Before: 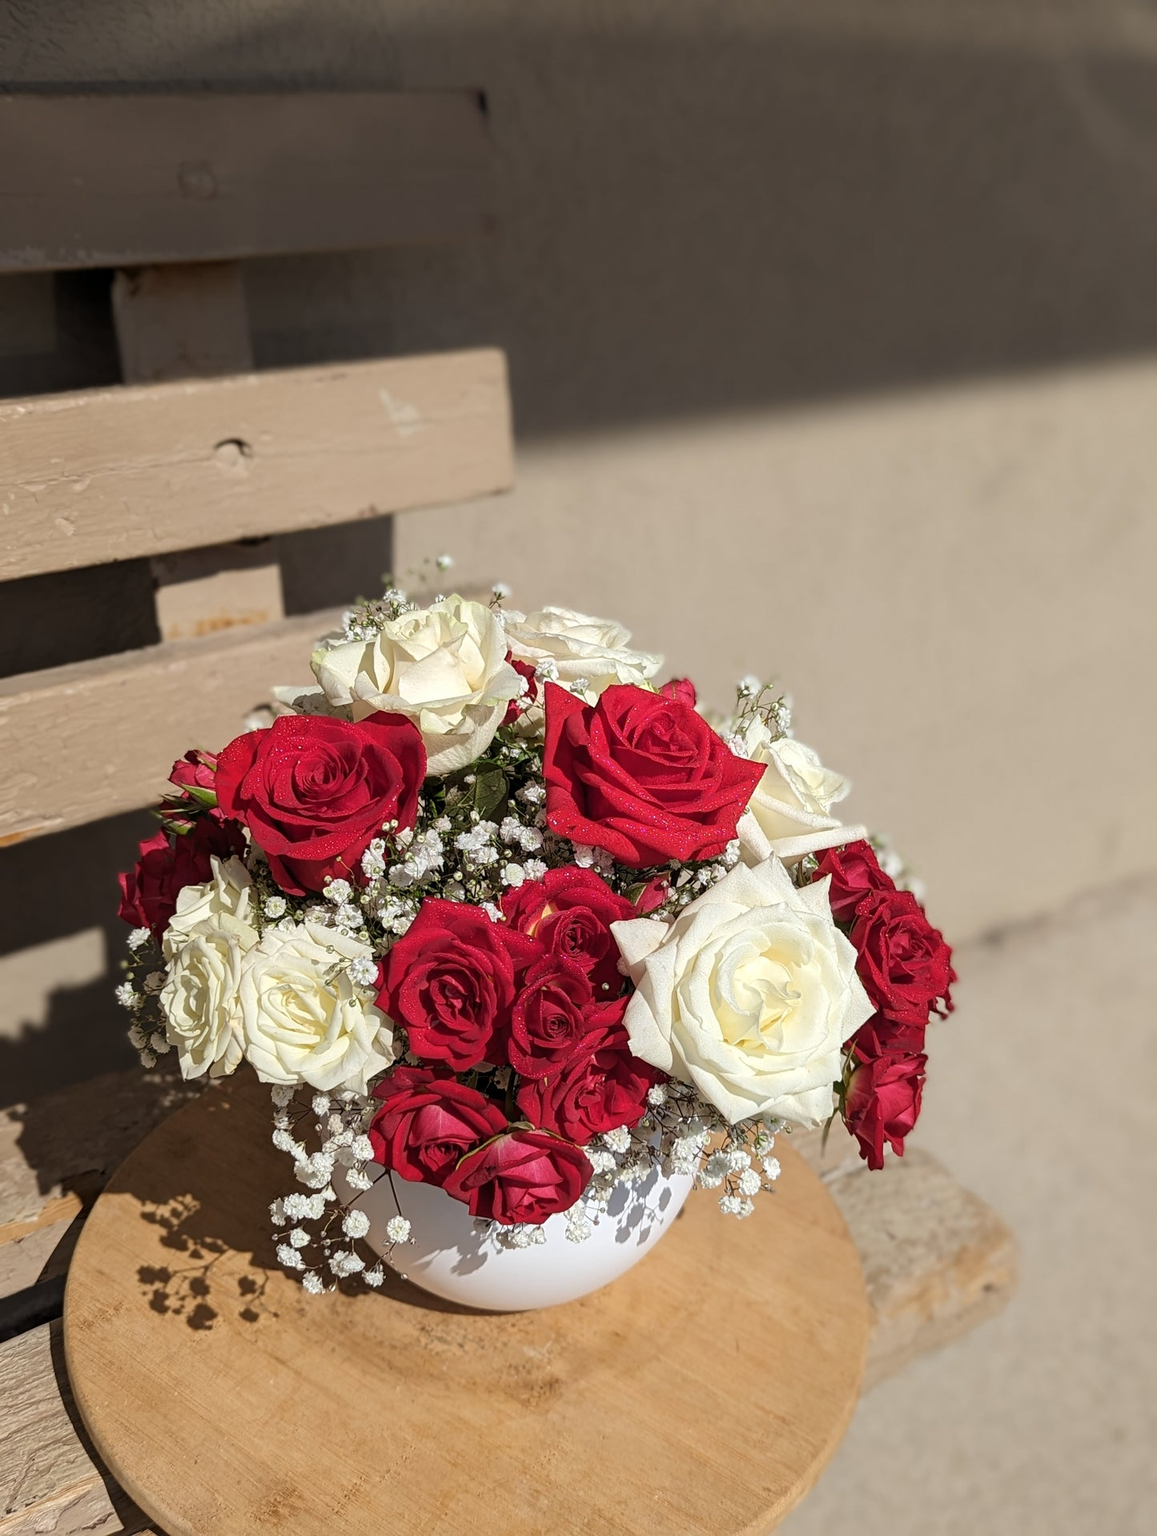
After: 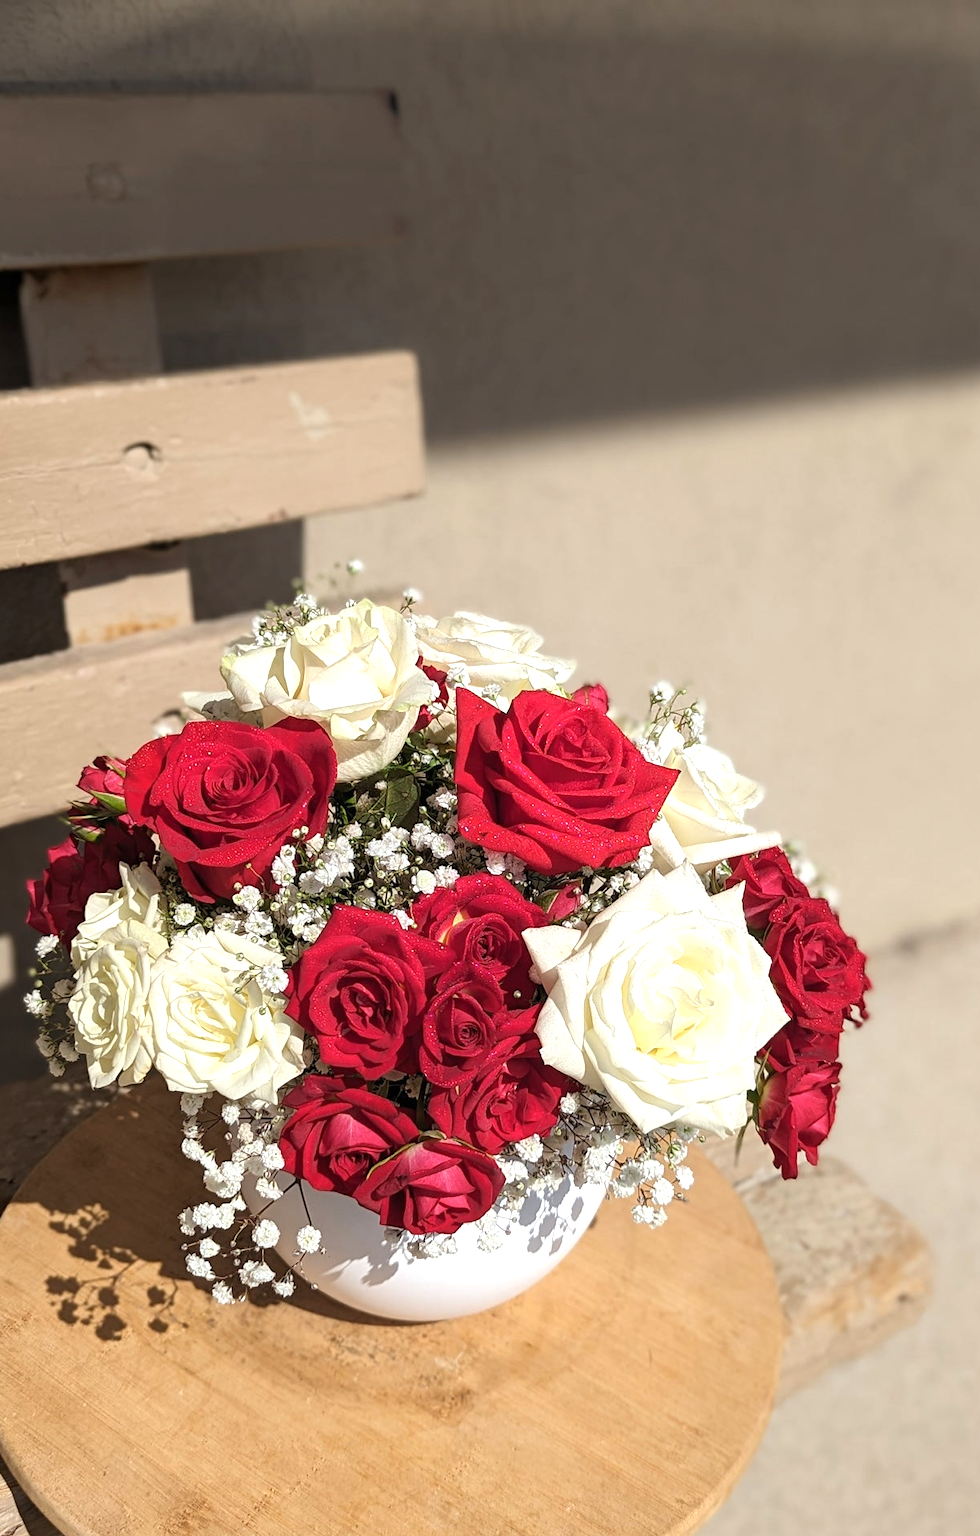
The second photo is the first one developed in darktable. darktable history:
exposure: black level correction 0, exposure 0.5 EV, compensate highlight preservation false
crop: left 8.026%, right 7.374%
